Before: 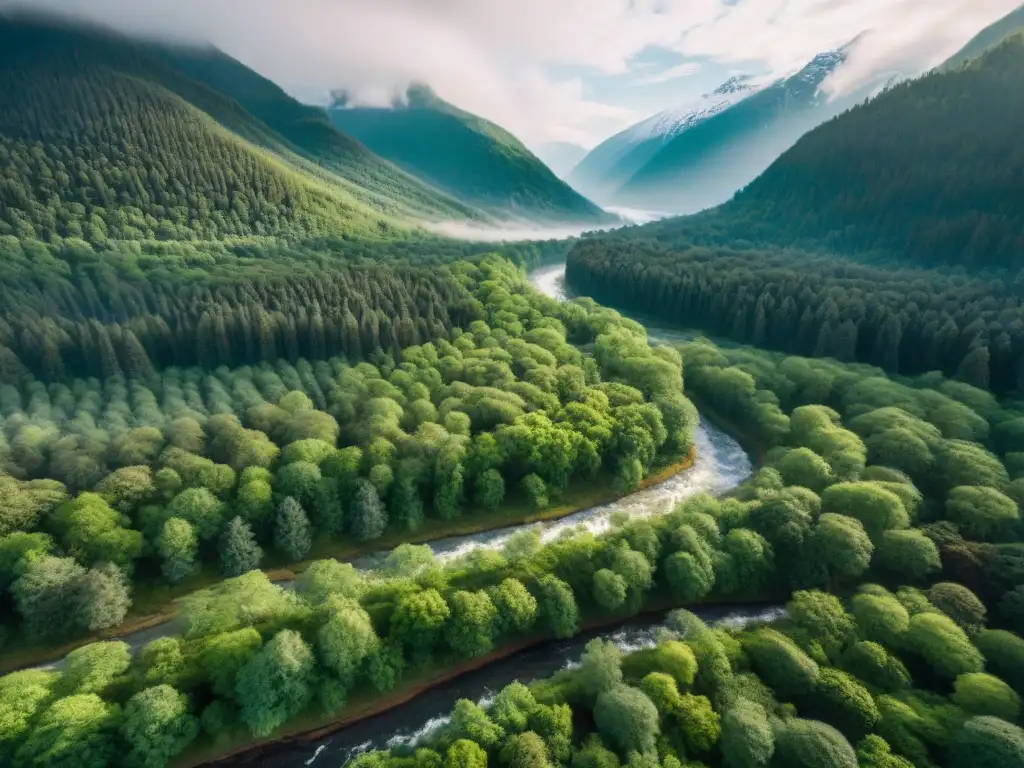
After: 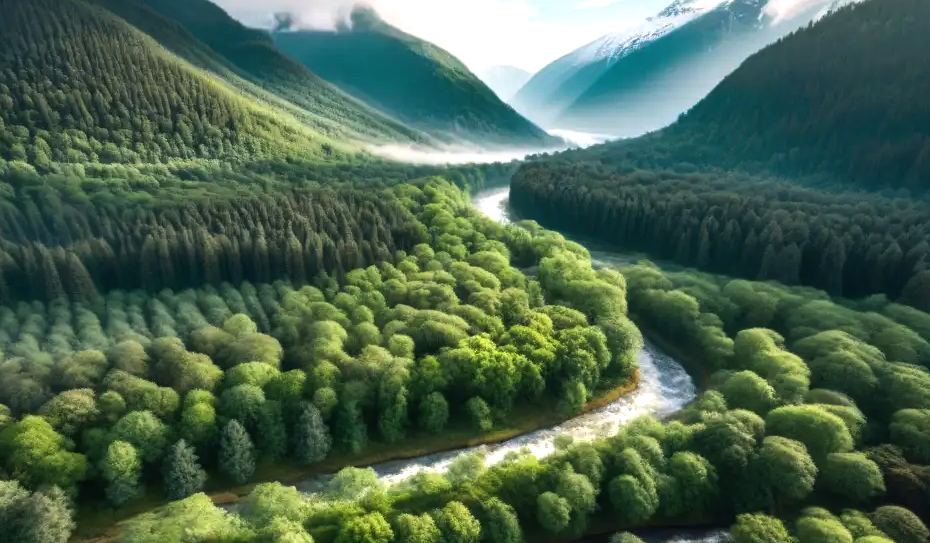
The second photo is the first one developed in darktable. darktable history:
crop: left 5.504%, top 10.063%, right 3.649%, bottom 19.118%
color balance rgb: highlights gain › chroma 0.161%, highlights gain › hue 329.93°, perceptual saturation grading › global saturation 0.922%, perceptual brilliance grading › global brilliance 14.839%, perceptual brilliance grading › shadows -34.681%
